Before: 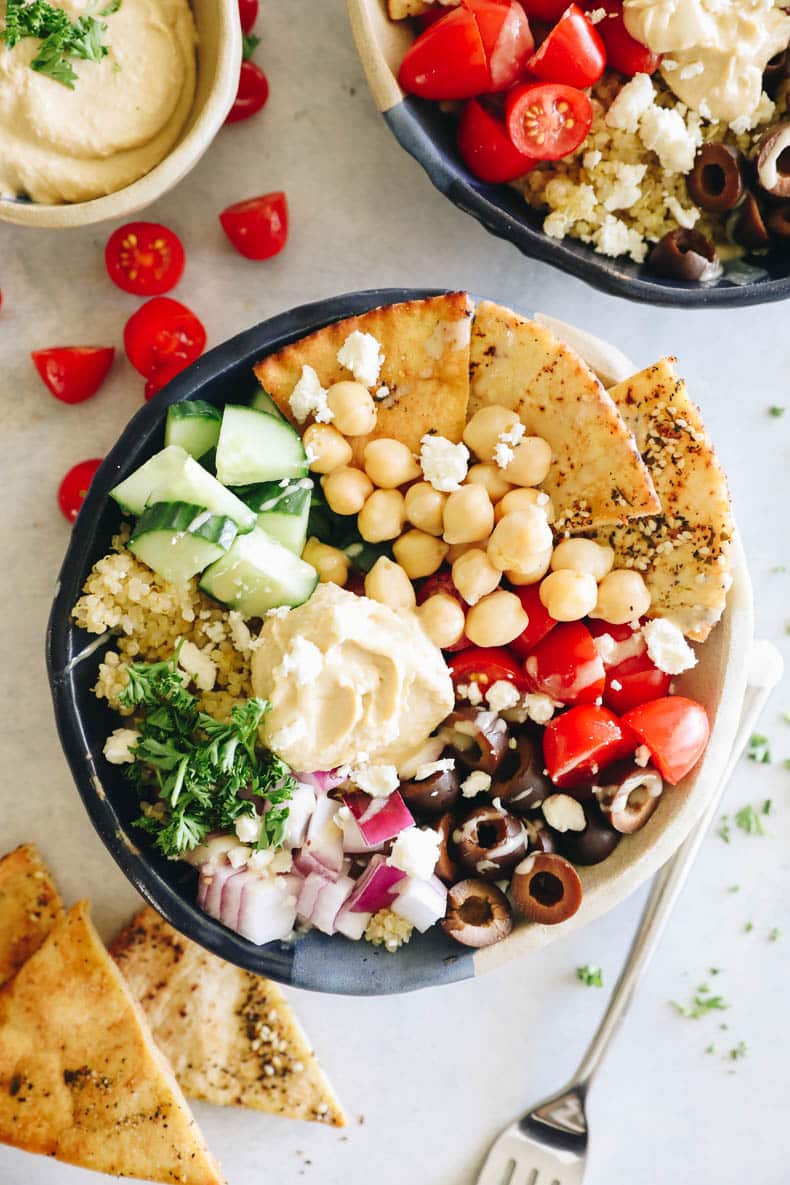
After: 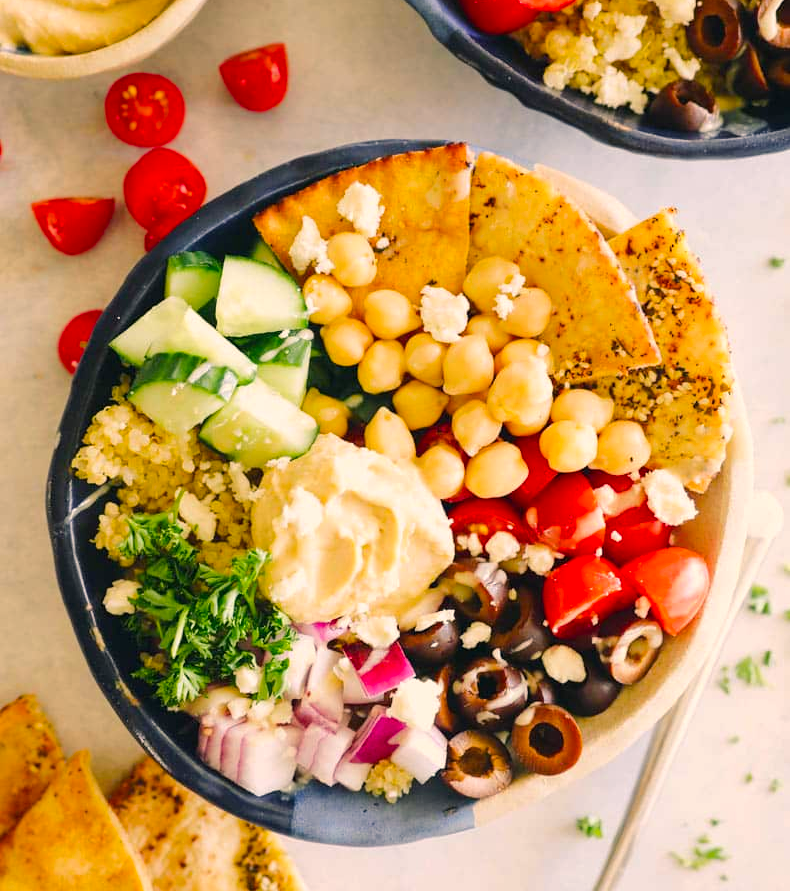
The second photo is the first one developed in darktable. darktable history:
color balance rgb: power › hue 60.99°, highlights gain › chroma 3.868%, highlights gain › hue 59.18°, perceptual saturation grading › global saturation 31.098%, perceptual brilliance grading › mid-tones 9.461%, perceptual brilliance grading › shadows 14.818%
crop and rotate: top 12.626%, bottom 12.163%
